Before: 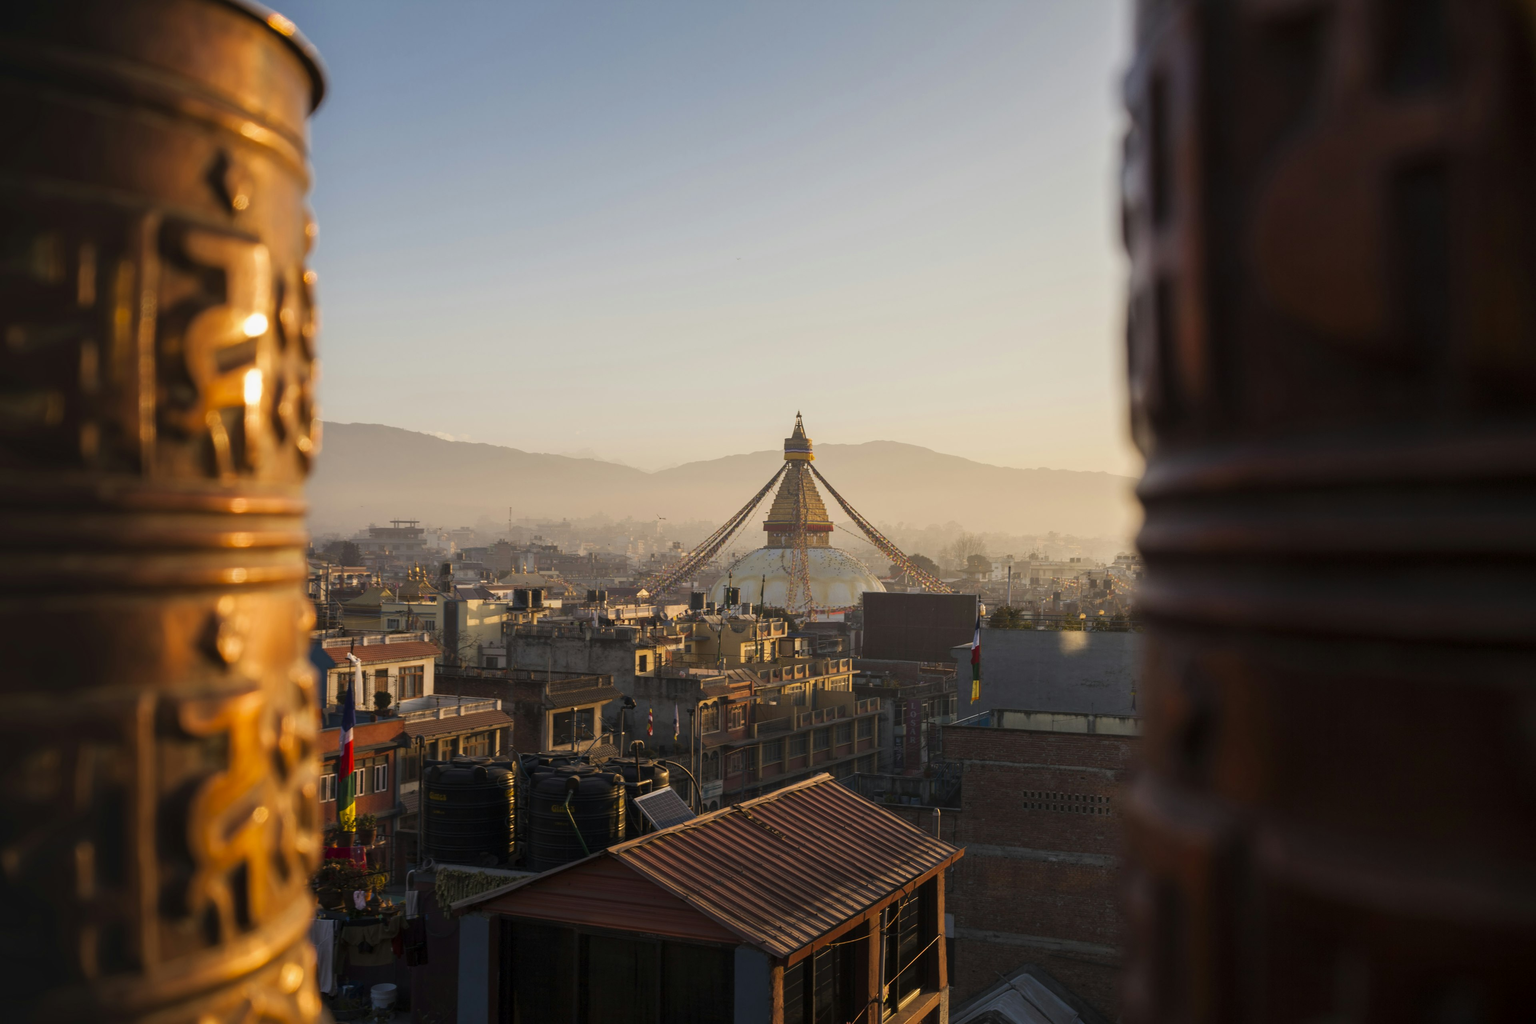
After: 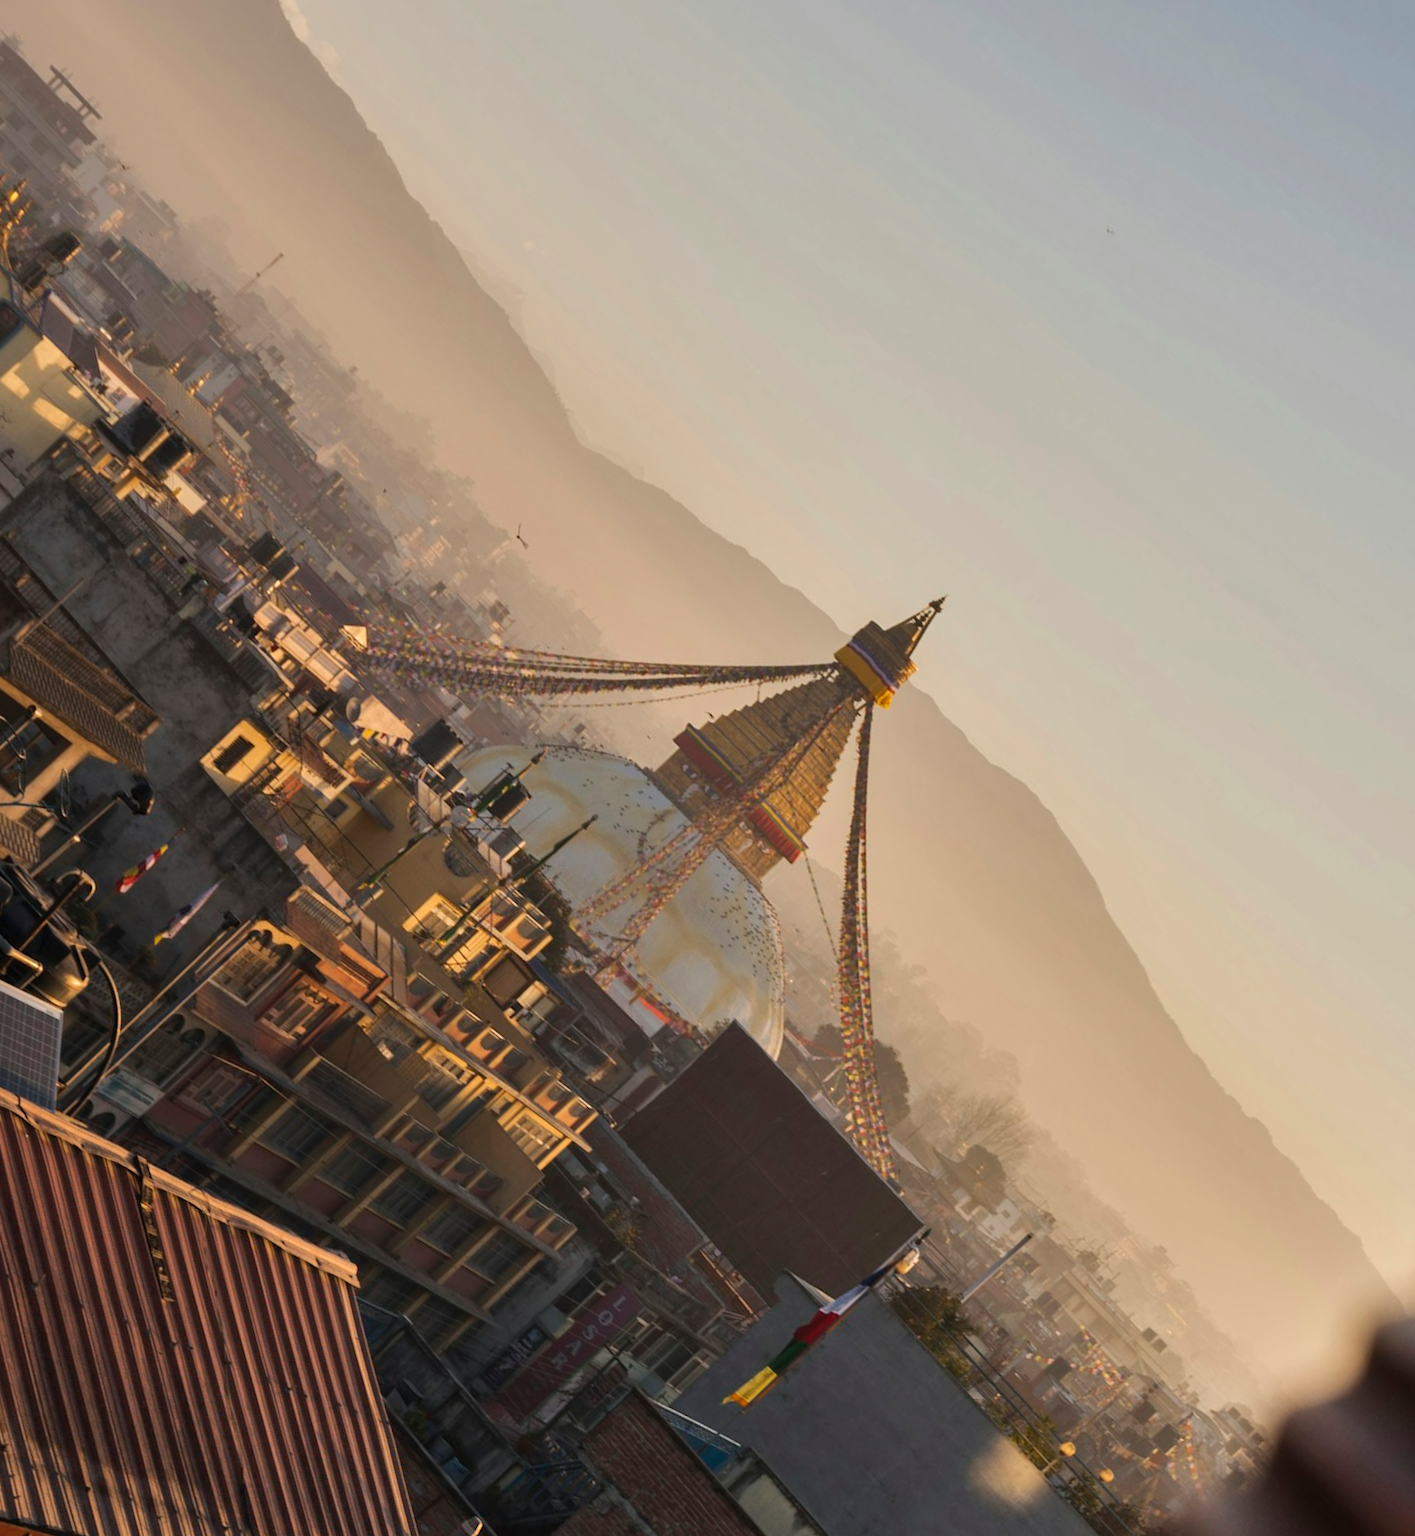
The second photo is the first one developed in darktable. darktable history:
shadows and highlights: shadows 33.61, highlights -47.78, compress 49.54%, soften with gaussian
crop and rotate: angle -45.88°, top 16.57%, right 0.789%, bottom 11.631%
